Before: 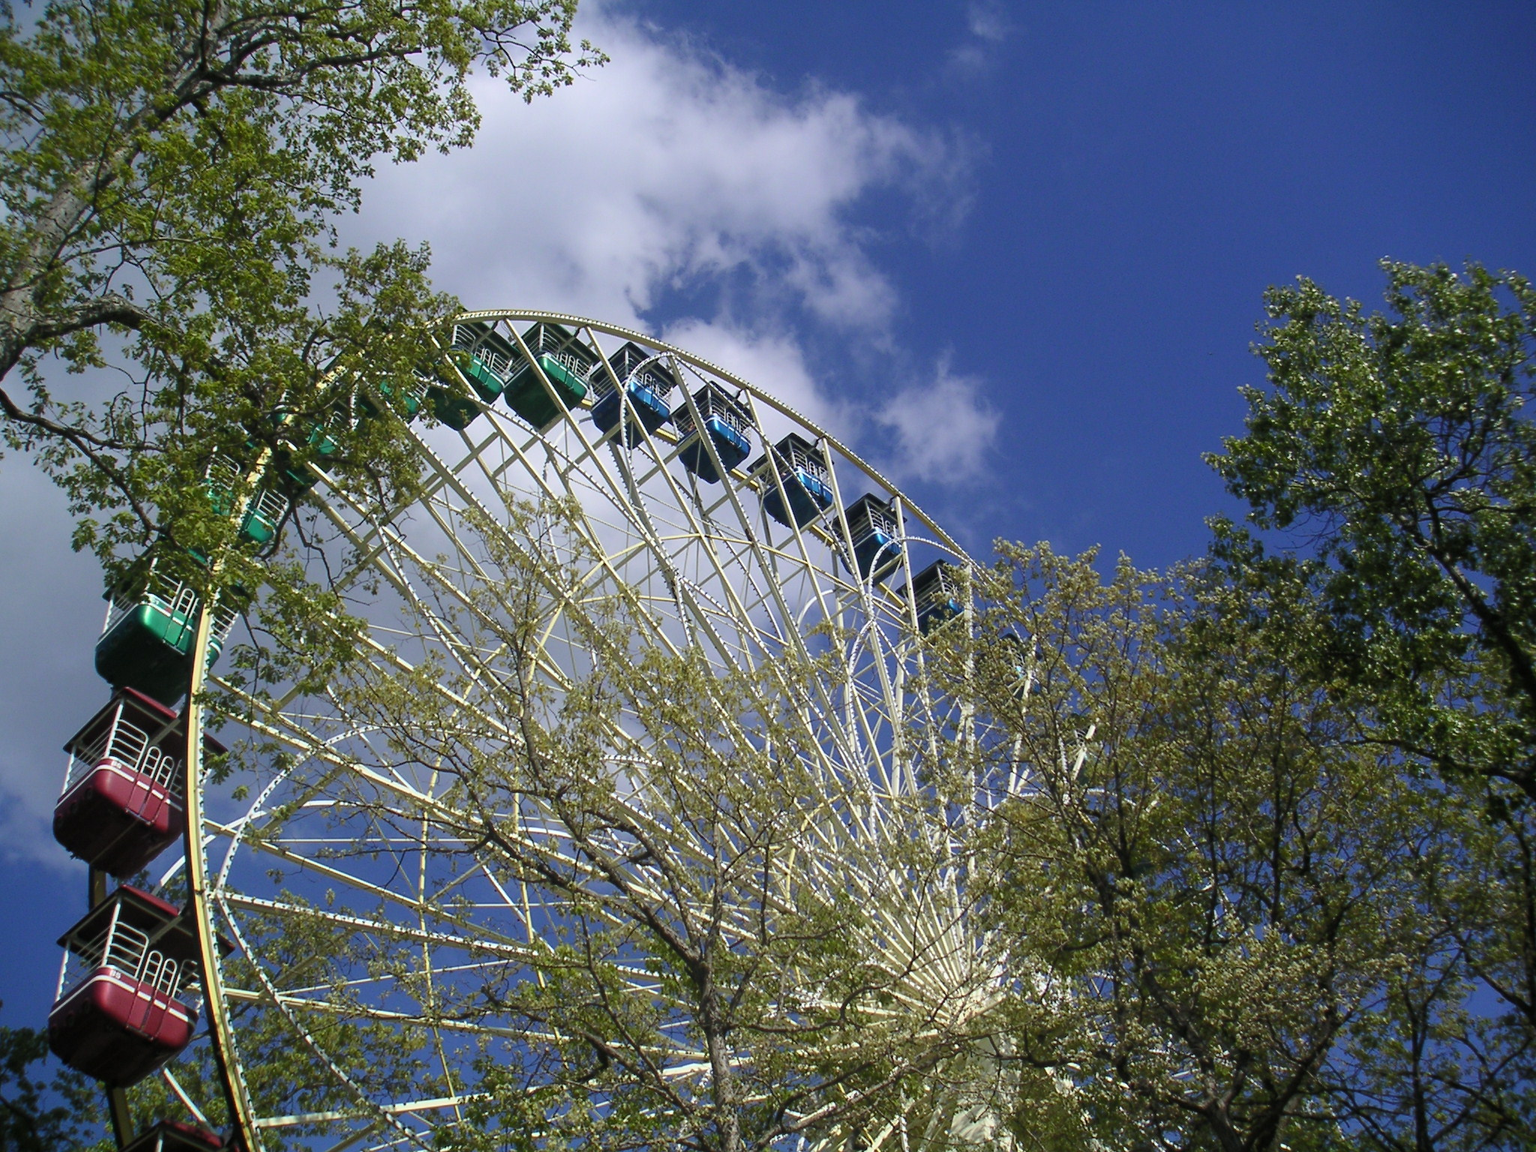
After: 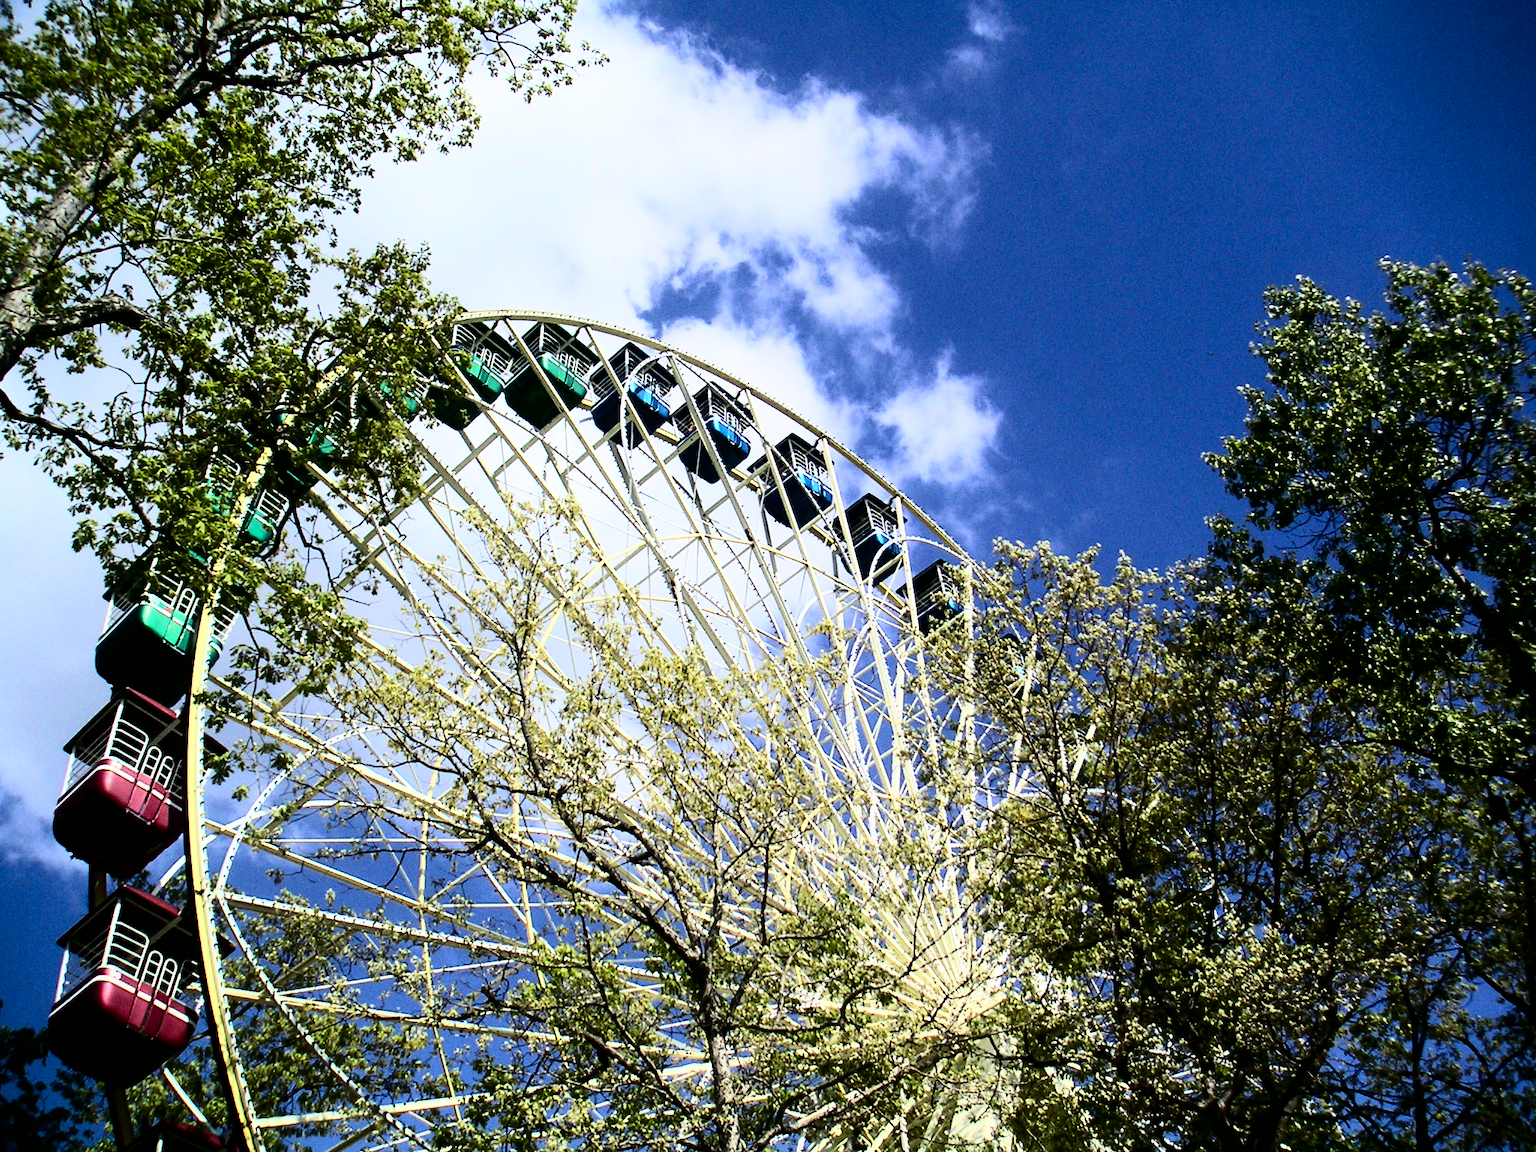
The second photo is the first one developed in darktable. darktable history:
contrast brightness saturation: contrast 0.2, brightness -0.11, saturation 0.1
rgb curve: curves: ch0 [(0, 0) (0.21, 0.15) (0.24, 0.21) (0.5, 0.75) (0.75, 0.96) (0.89, 0.99) (1, 1)]; ch1 [(0, 0.02) (0.21, 0.13) (0.25, 0.2) (0.5, 0.67) (0.75, 0.9) (0.89, 0.97) (1, 1)]; ch2 [(0, 0.02) (0.21, 0.13) (0.25, 0.2) (0.5, 0.67) (0.75, 0.9) (0.89, 0.97) (1, 1)], compensate middle gray true
